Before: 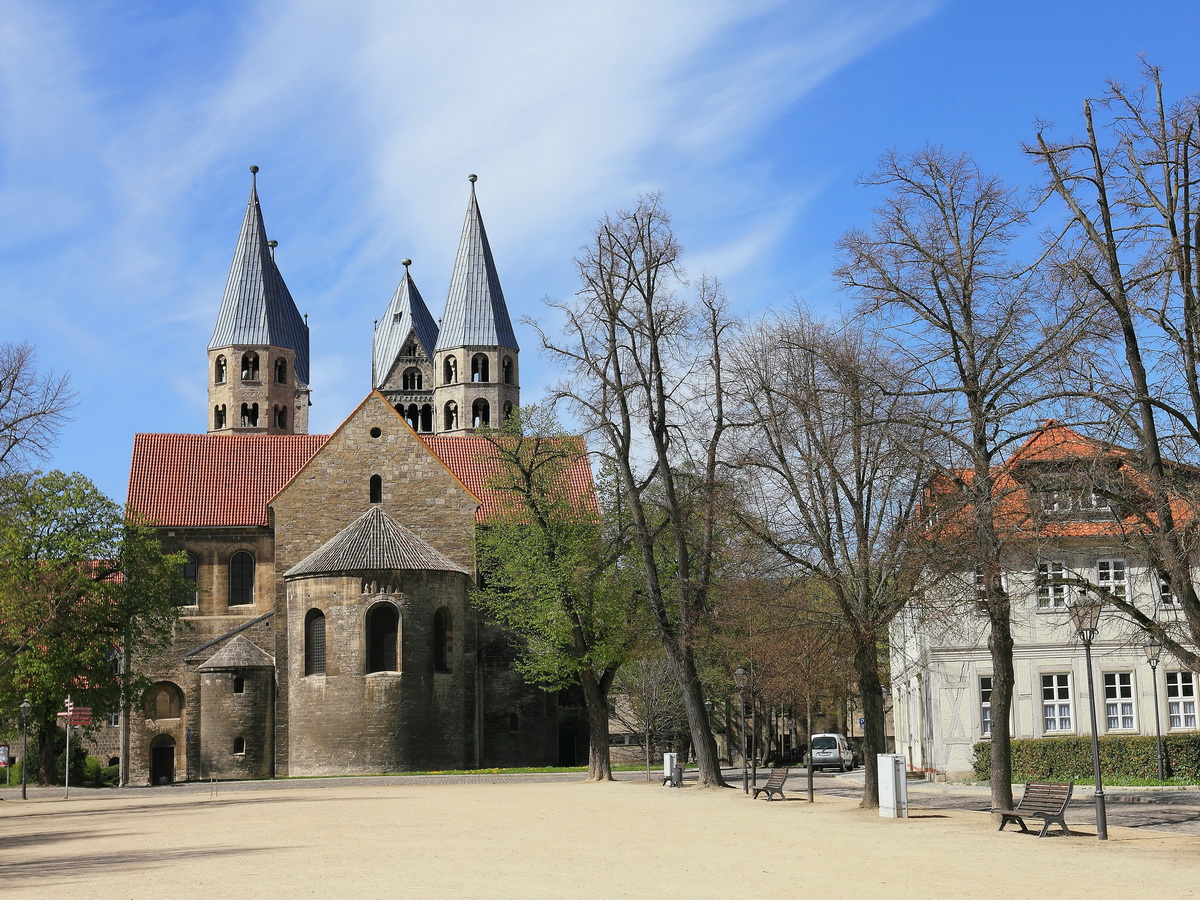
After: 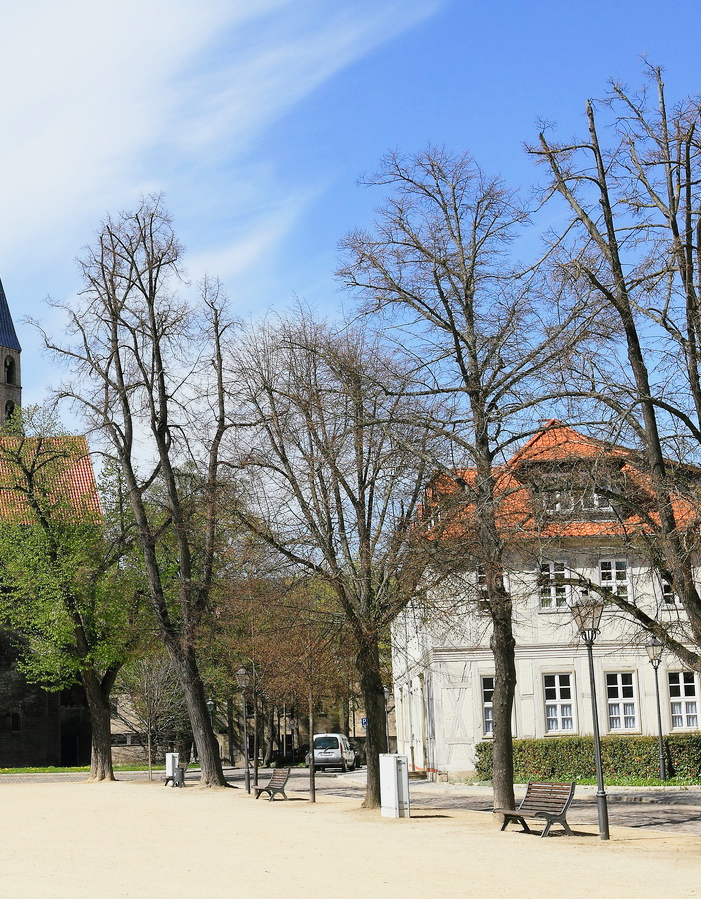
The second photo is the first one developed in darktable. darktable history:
crop: left 41.555%
tone curve: curves: ch0 [(0, 0) (0.091, 0.075) (0.409, 0.457) (0.733, 0.82) (0.844, 0.908) (0.909, 0.942) (1, 0.973)]; ch1 [(0, 0) (0.437, 0.404) (0.5, 0.5) (0.529, 0.556) (0.58, 0.606) (0.616, 0.654) (1, 1)]; ch2 [(0, 0) (0.442, 0.415) (0.5, 0.5) (0.535, 0.557) (0.585, 0.62) (1, 1)], preserve colors none
